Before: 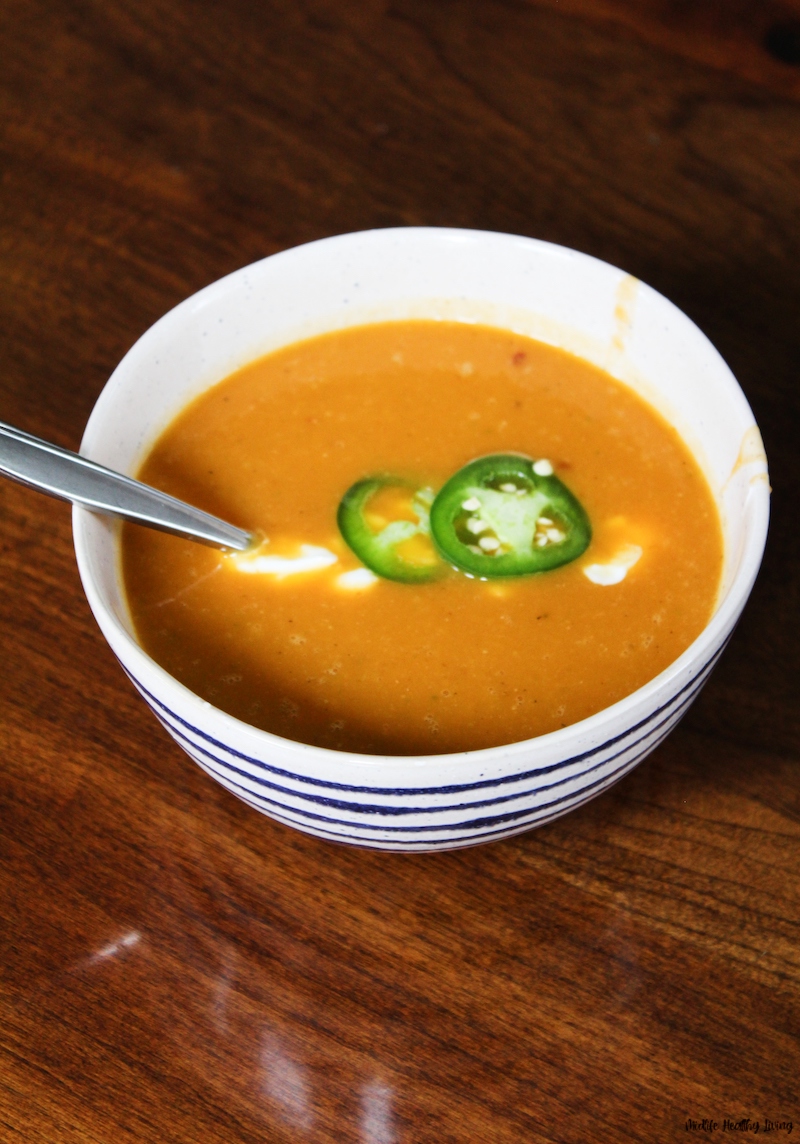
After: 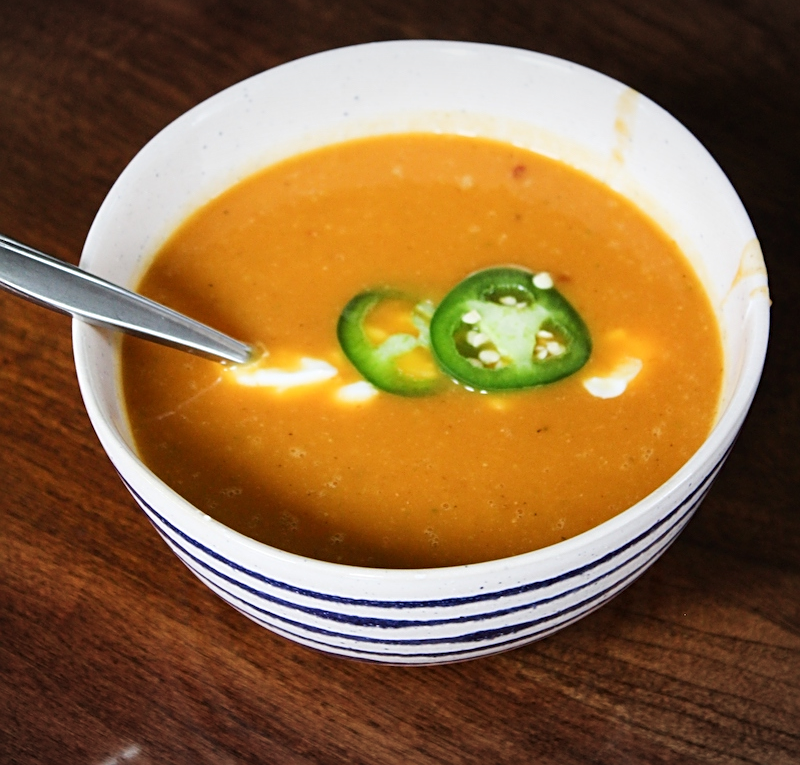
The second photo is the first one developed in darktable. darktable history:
crop: top 16.375%, bottom 16.753%
sharpen: on, module defaults
vignetting: fall-off start 97.44%, fall-off radius 100.66%, width/height ratio 1.366
